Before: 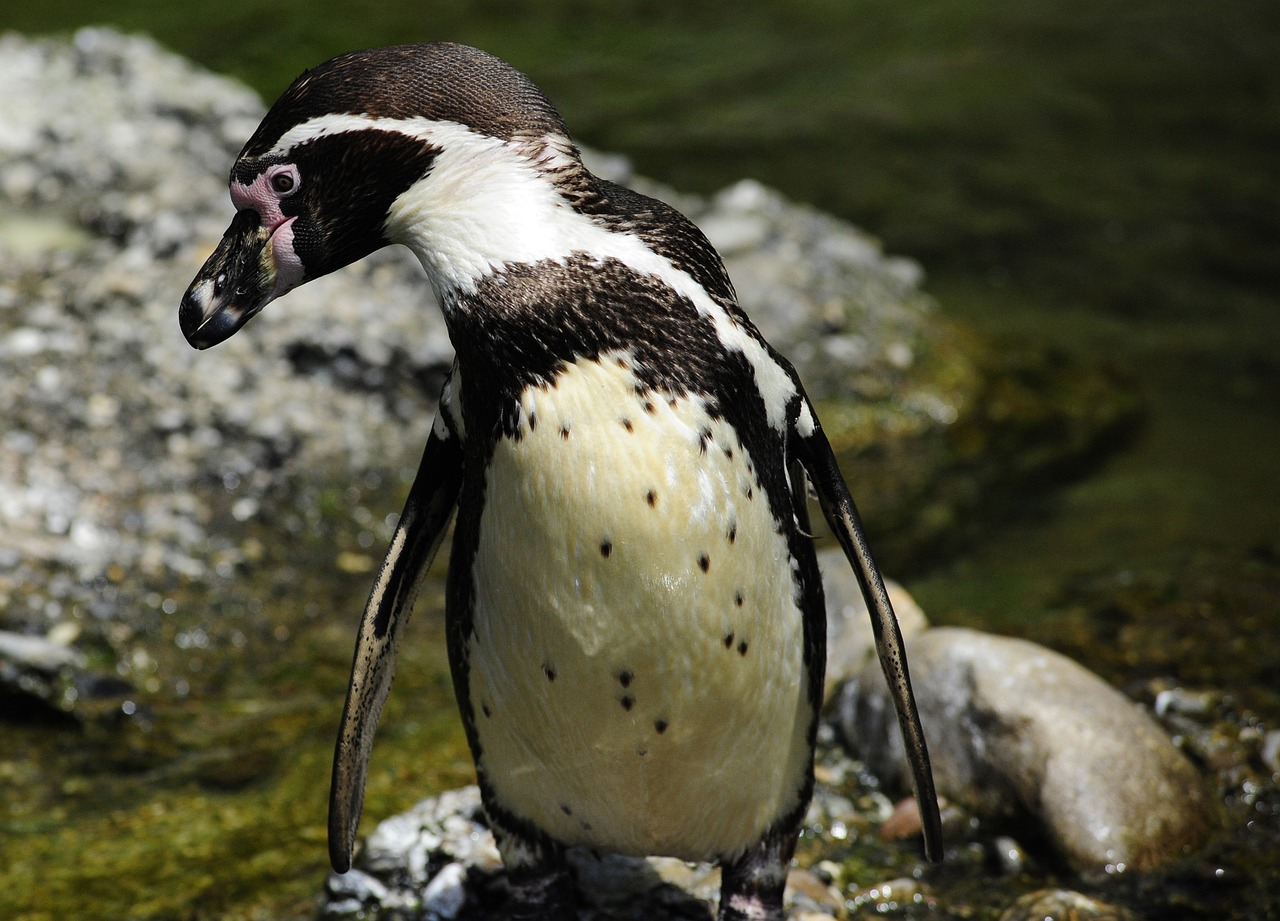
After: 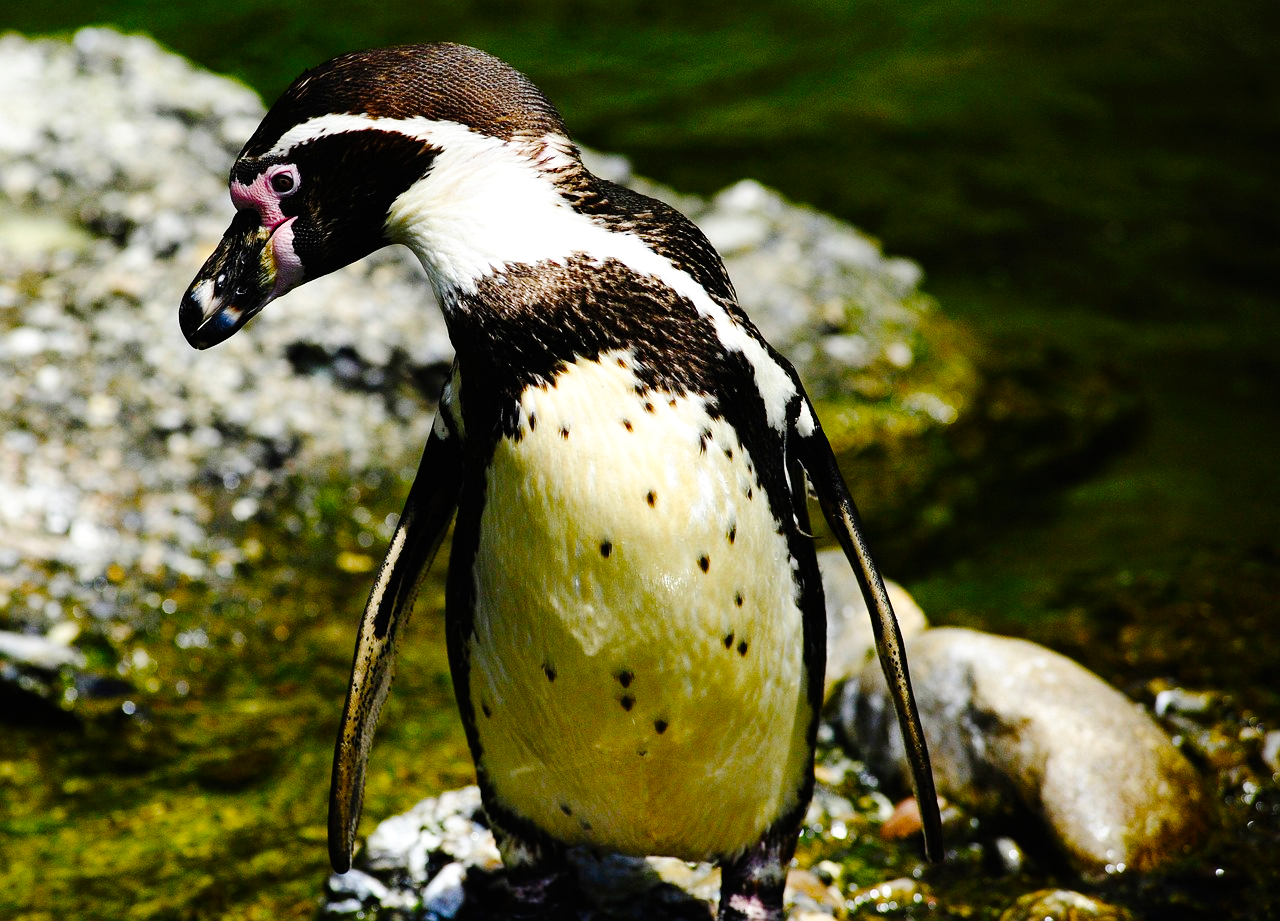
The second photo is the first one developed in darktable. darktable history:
color balance rgb: linear chroma grading › global chroma 24.439%, perceptual saturation grading › global saturation 20%, perceptual saturation grading › highlights -49.088%, perceptual saturation grading › shadows 26.224%, global vibrance 31.764%
exposure: exposure 0.299 EV, compensate highlight preservation false
tone curve: curves: ch0 [(0, 0) (0.003, 0.003) (0.011, 0.005) (0.025, 0.008) (0.044, 0.012) (0.069, 0.02) (0.1, 0.031) (0.136, 0.047) (0.177, 0.088) (0.224, 0.141) (0.277, 0.222) (0.335, 0.32) (0.399, 0.422) (0.468, 0.523) (0.543, 0.623) (0.623, 0.716) (0.709, 0.796) (0.801, 0.88) (0.898, 0.958) (1, 1)], preserve colors none
